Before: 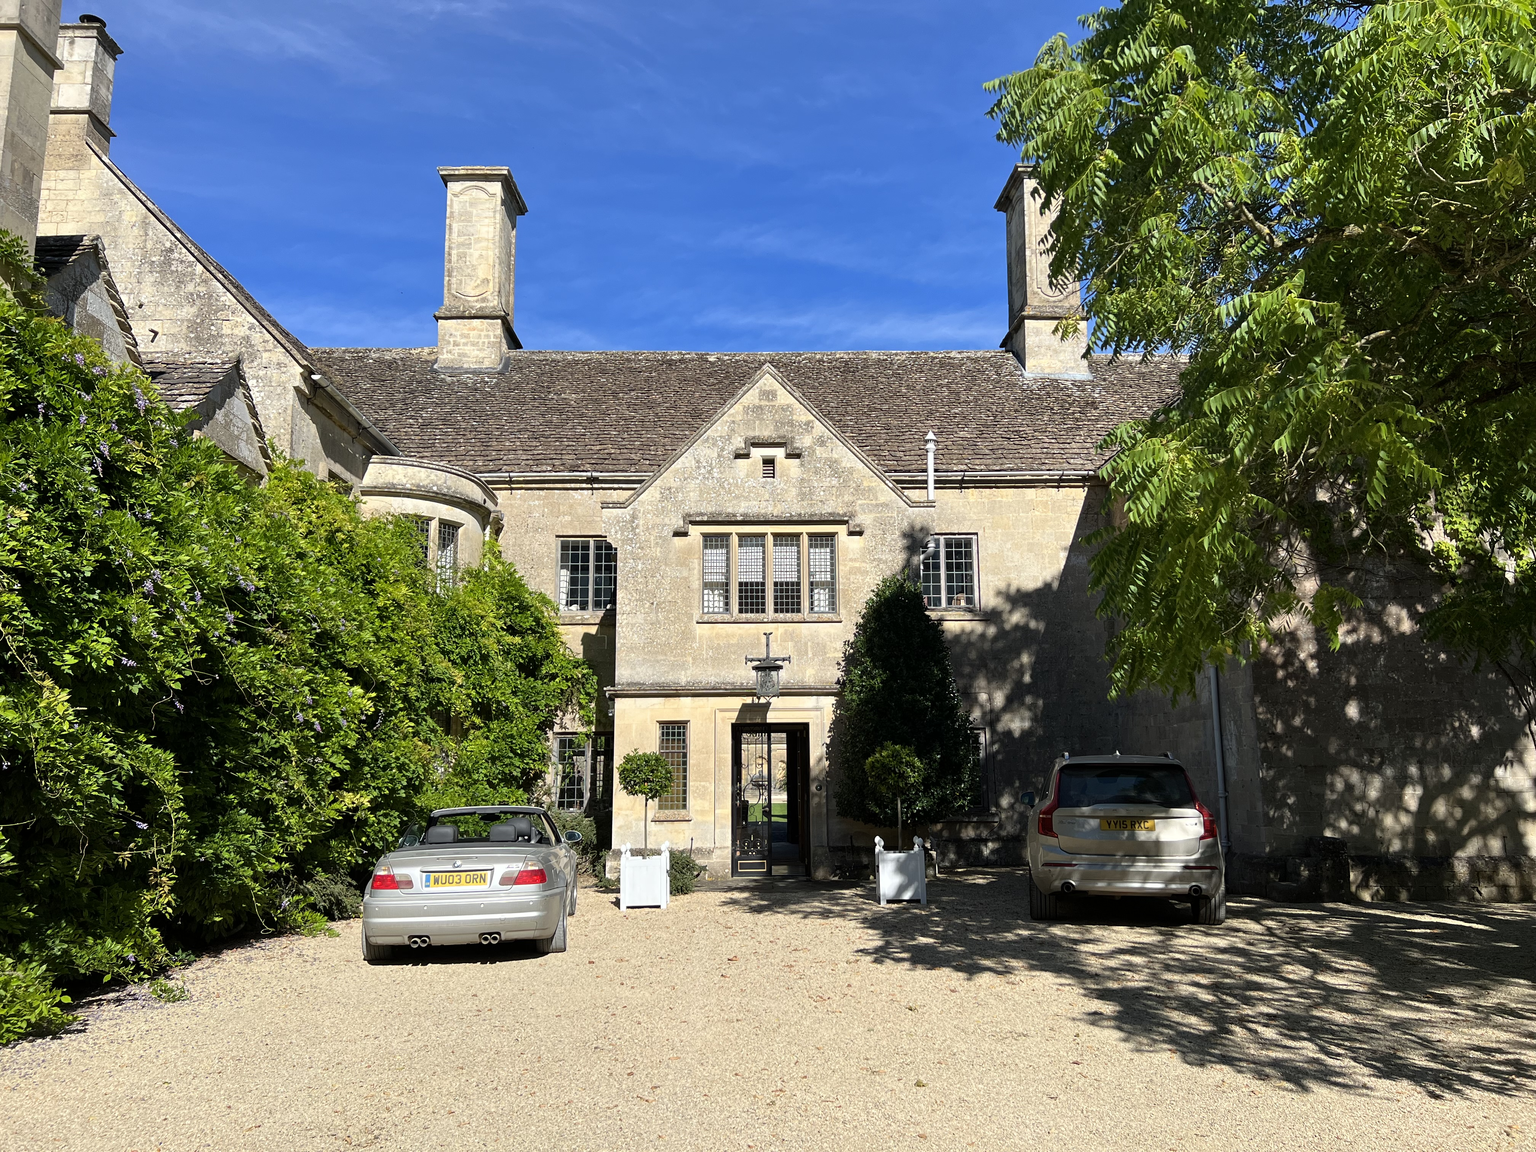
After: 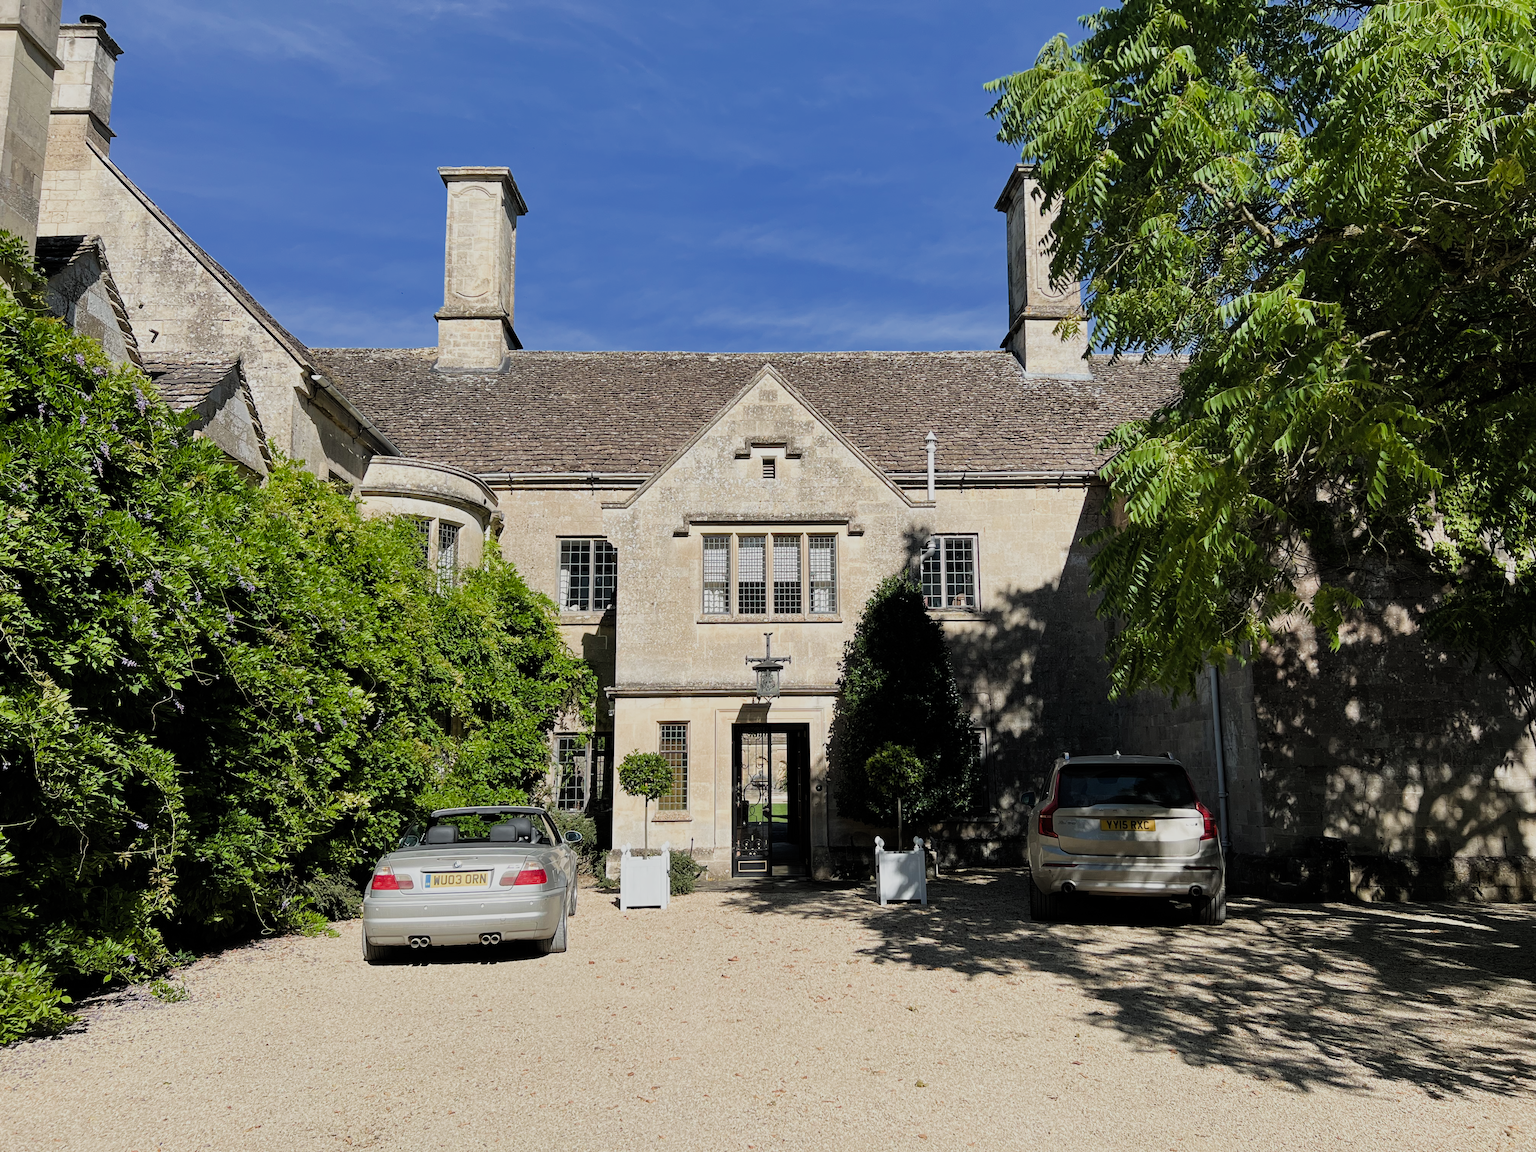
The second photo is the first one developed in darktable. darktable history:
filmic rgb: black relative exposure -8.16 EV, white relative exposure 3.77 EV, hardness 4.44, add noise in highlights 0.001, color science v3 (2019), use custom middle-gray values true, iterations of high-quality reconstruction 0, contrast in highlights soft
